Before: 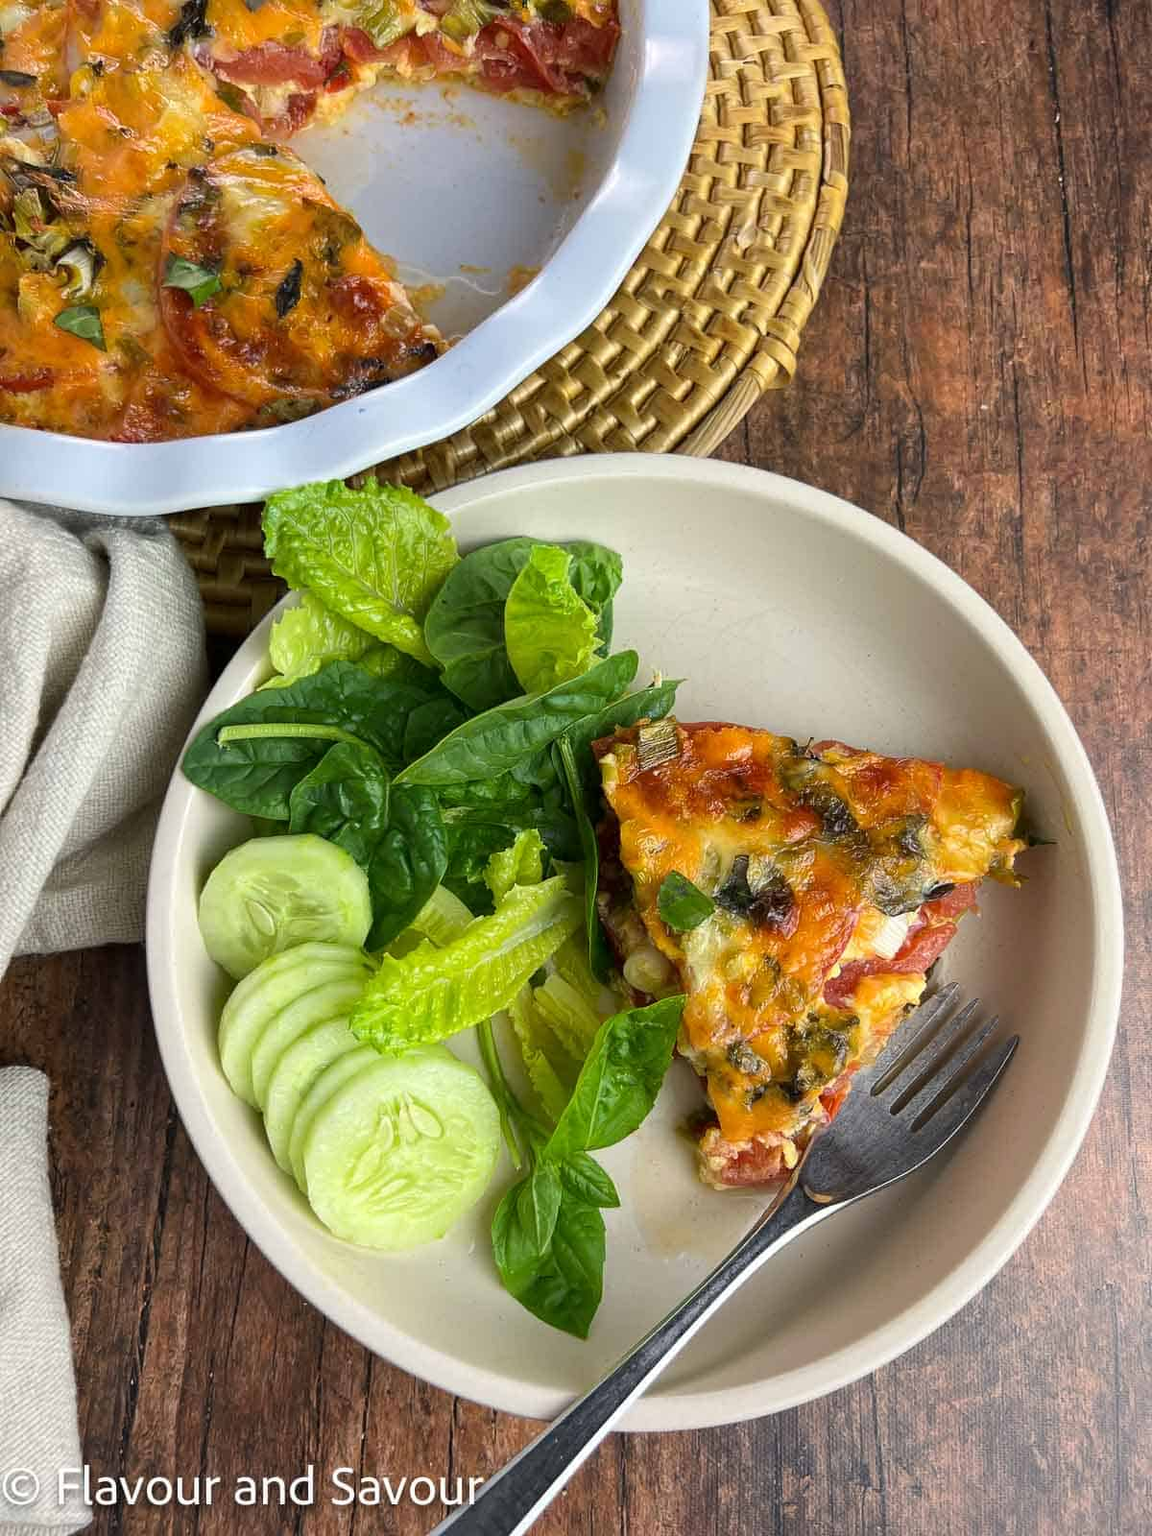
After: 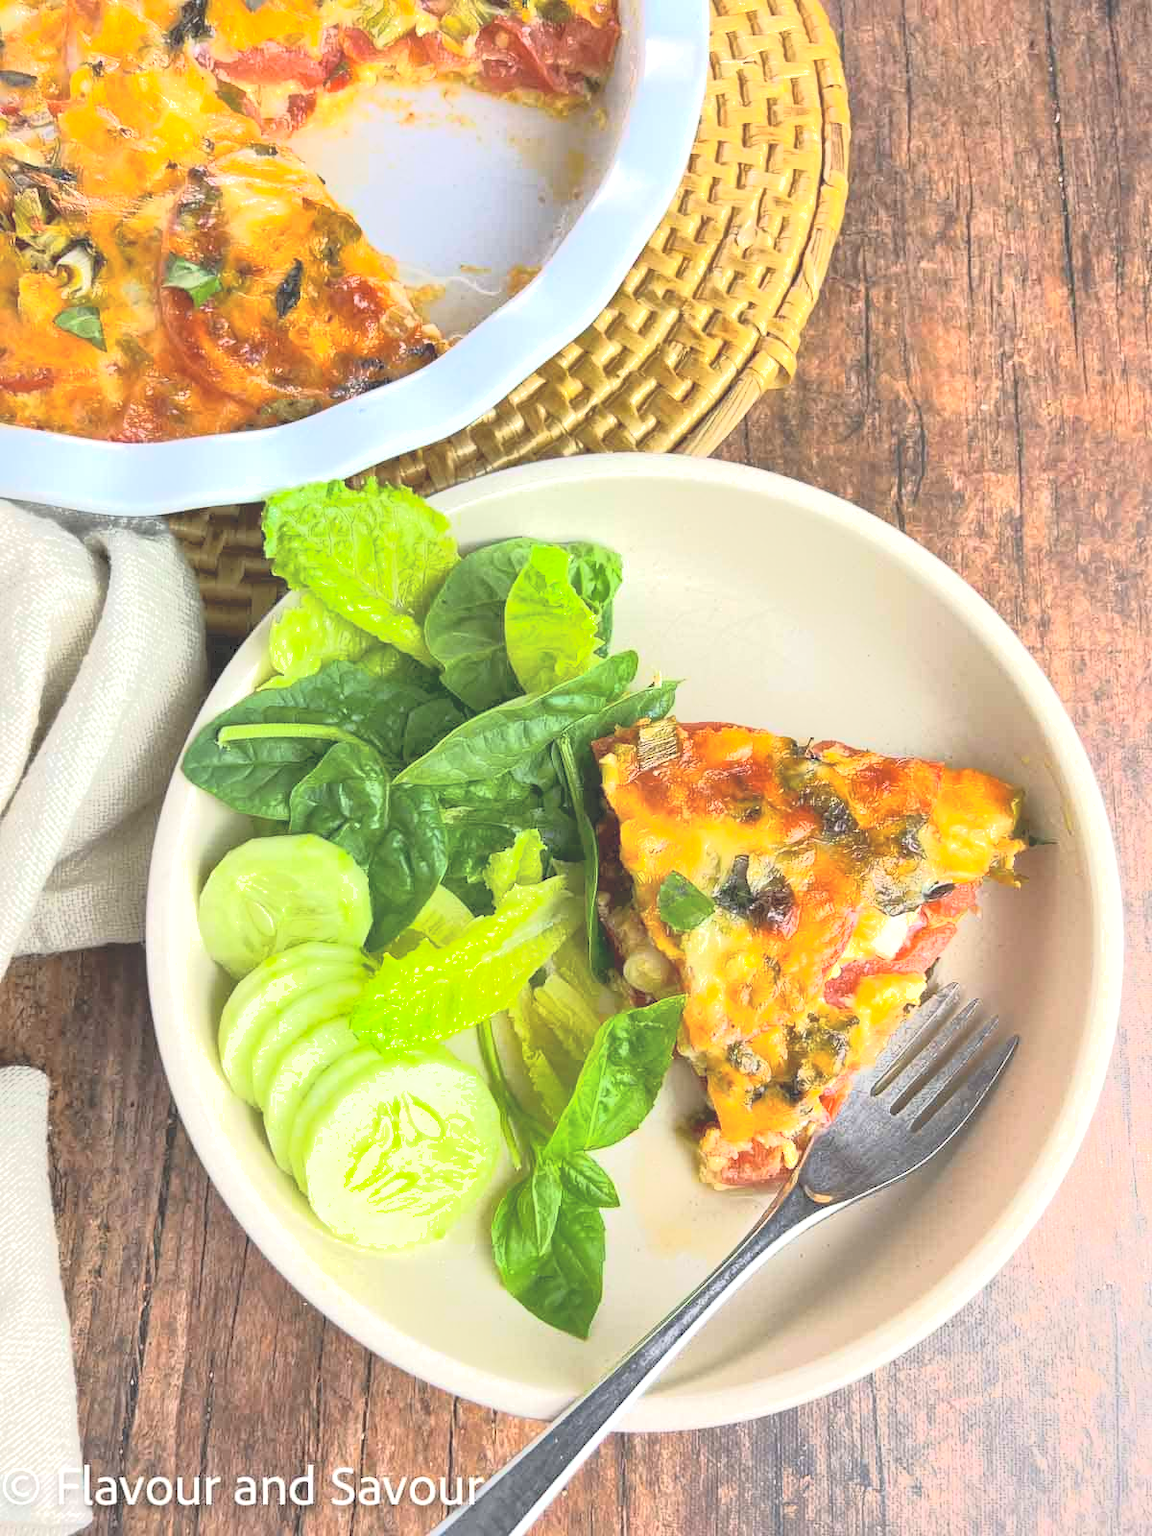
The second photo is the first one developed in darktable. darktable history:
exposure: exposure 0.376 EV, compensate exposure bias true, compensate highlight preservation false
shadows and highlights: on, module defaults
tone curve: curves: ch0 [(0, 0) (0.003, 0.195) (0.011, 0.161) (0.025, 0.21) (0.044, 0.24) (0.069, 0.254) (0.1, 0.283) (0.136, 0.347) (0.177, 0.412) (0.224, 0.455) (0.277, 0.531) (0.335, 0.606) (0.399, 0.679) (0.468, 0.748) (0.543, 0.814) (0.623, 0.876) (0.709, 0.927) (0.801, 0.949) (0.898, 0.962) (1, 1)], color space Lab, independent channels, preserve colors none
